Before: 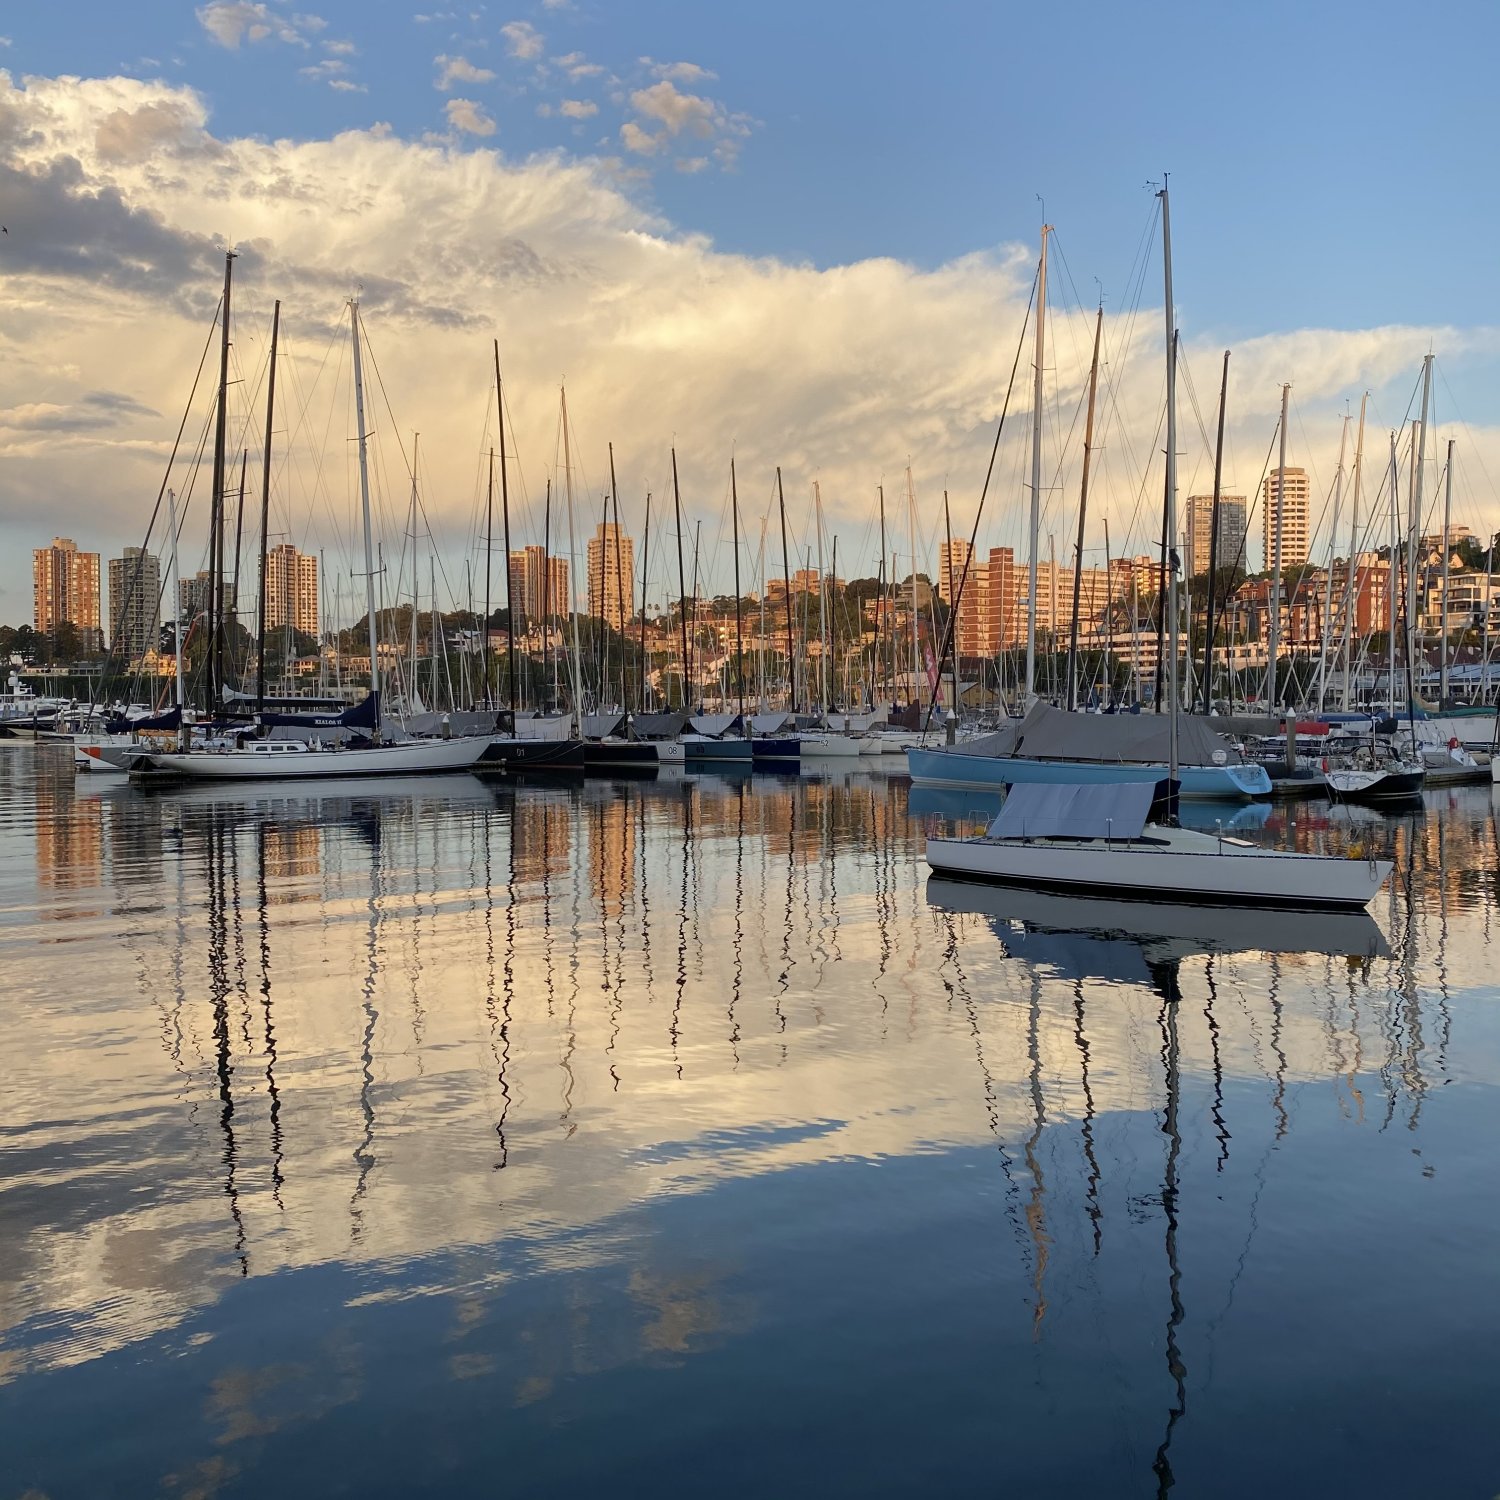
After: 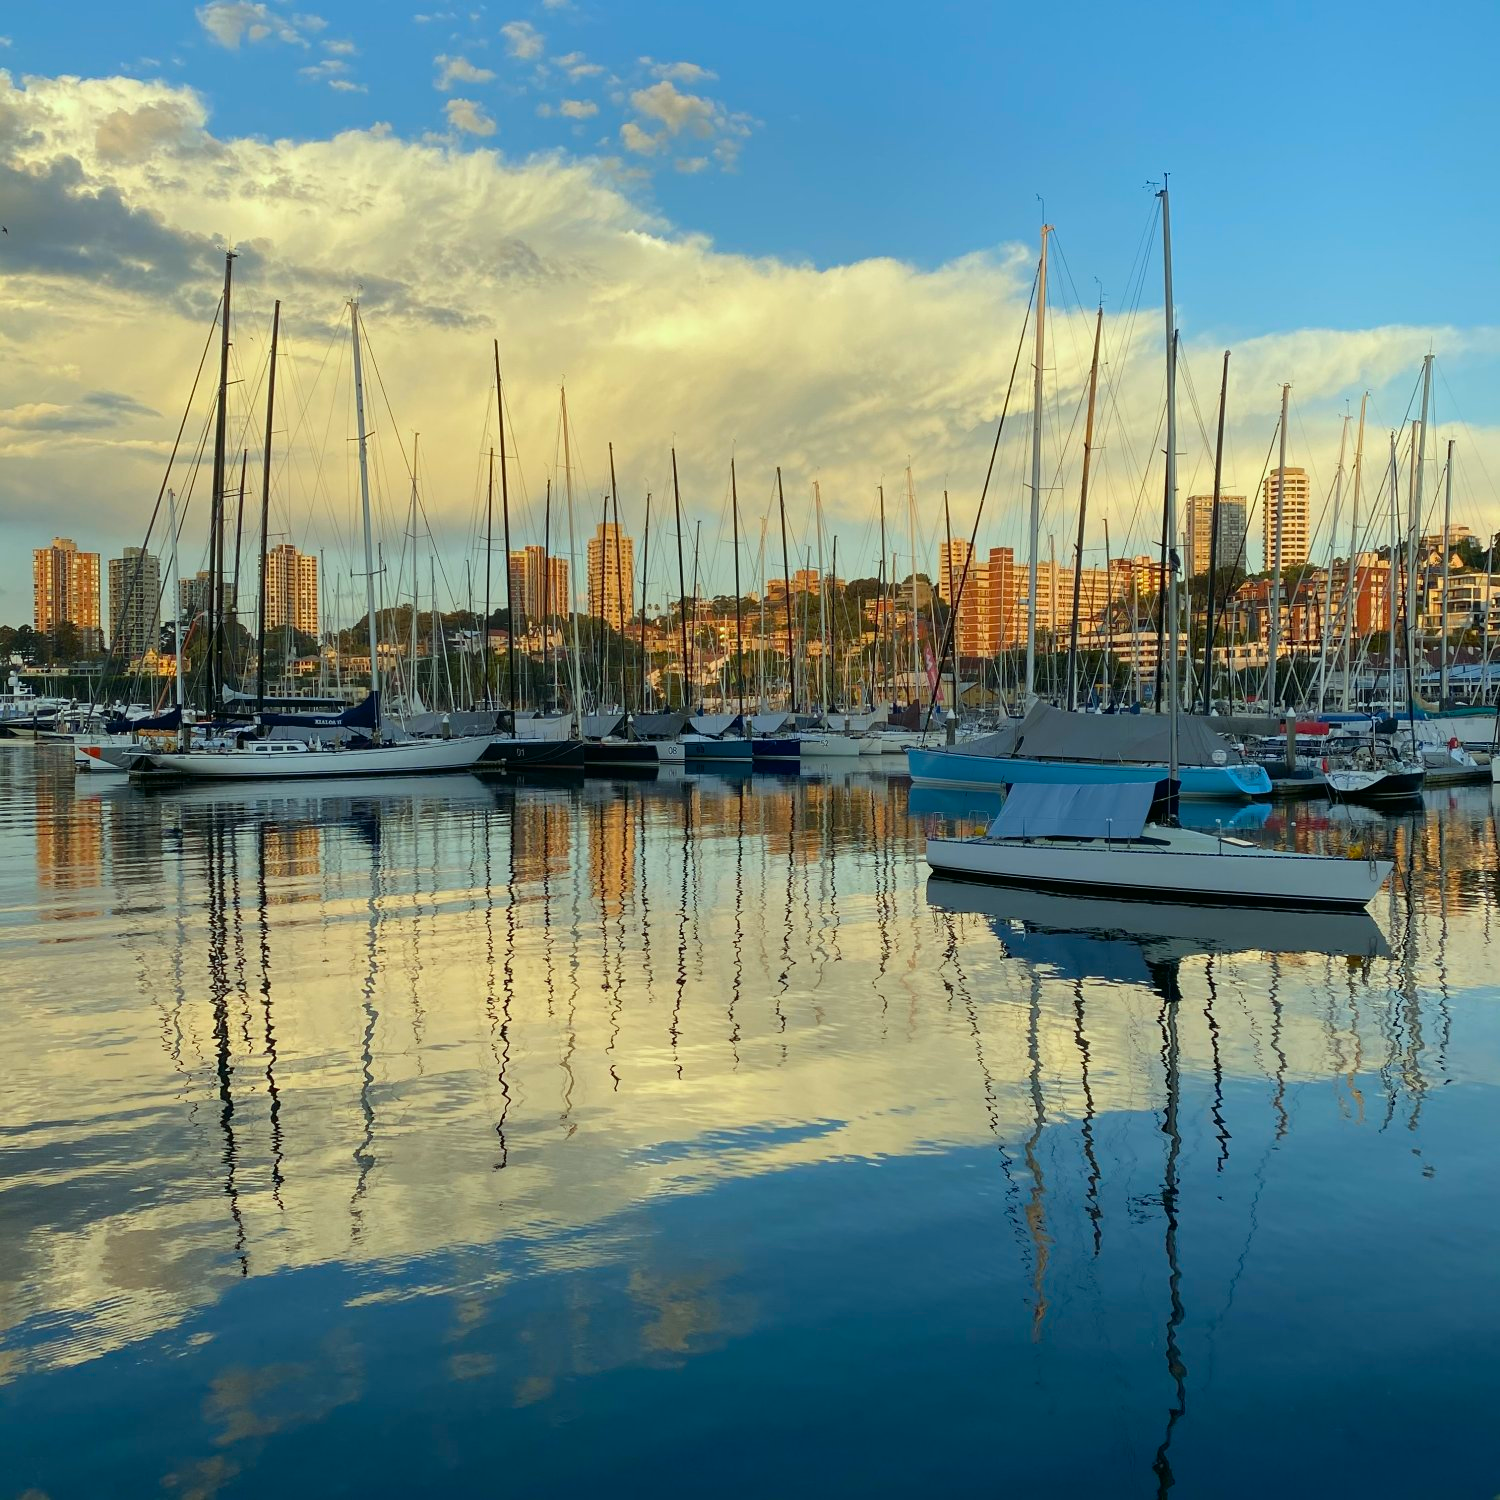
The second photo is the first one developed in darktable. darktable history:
color correction: highlights a* -7.61, highlights b* 1.58, shadows a* -3.11, saturation 1.38
